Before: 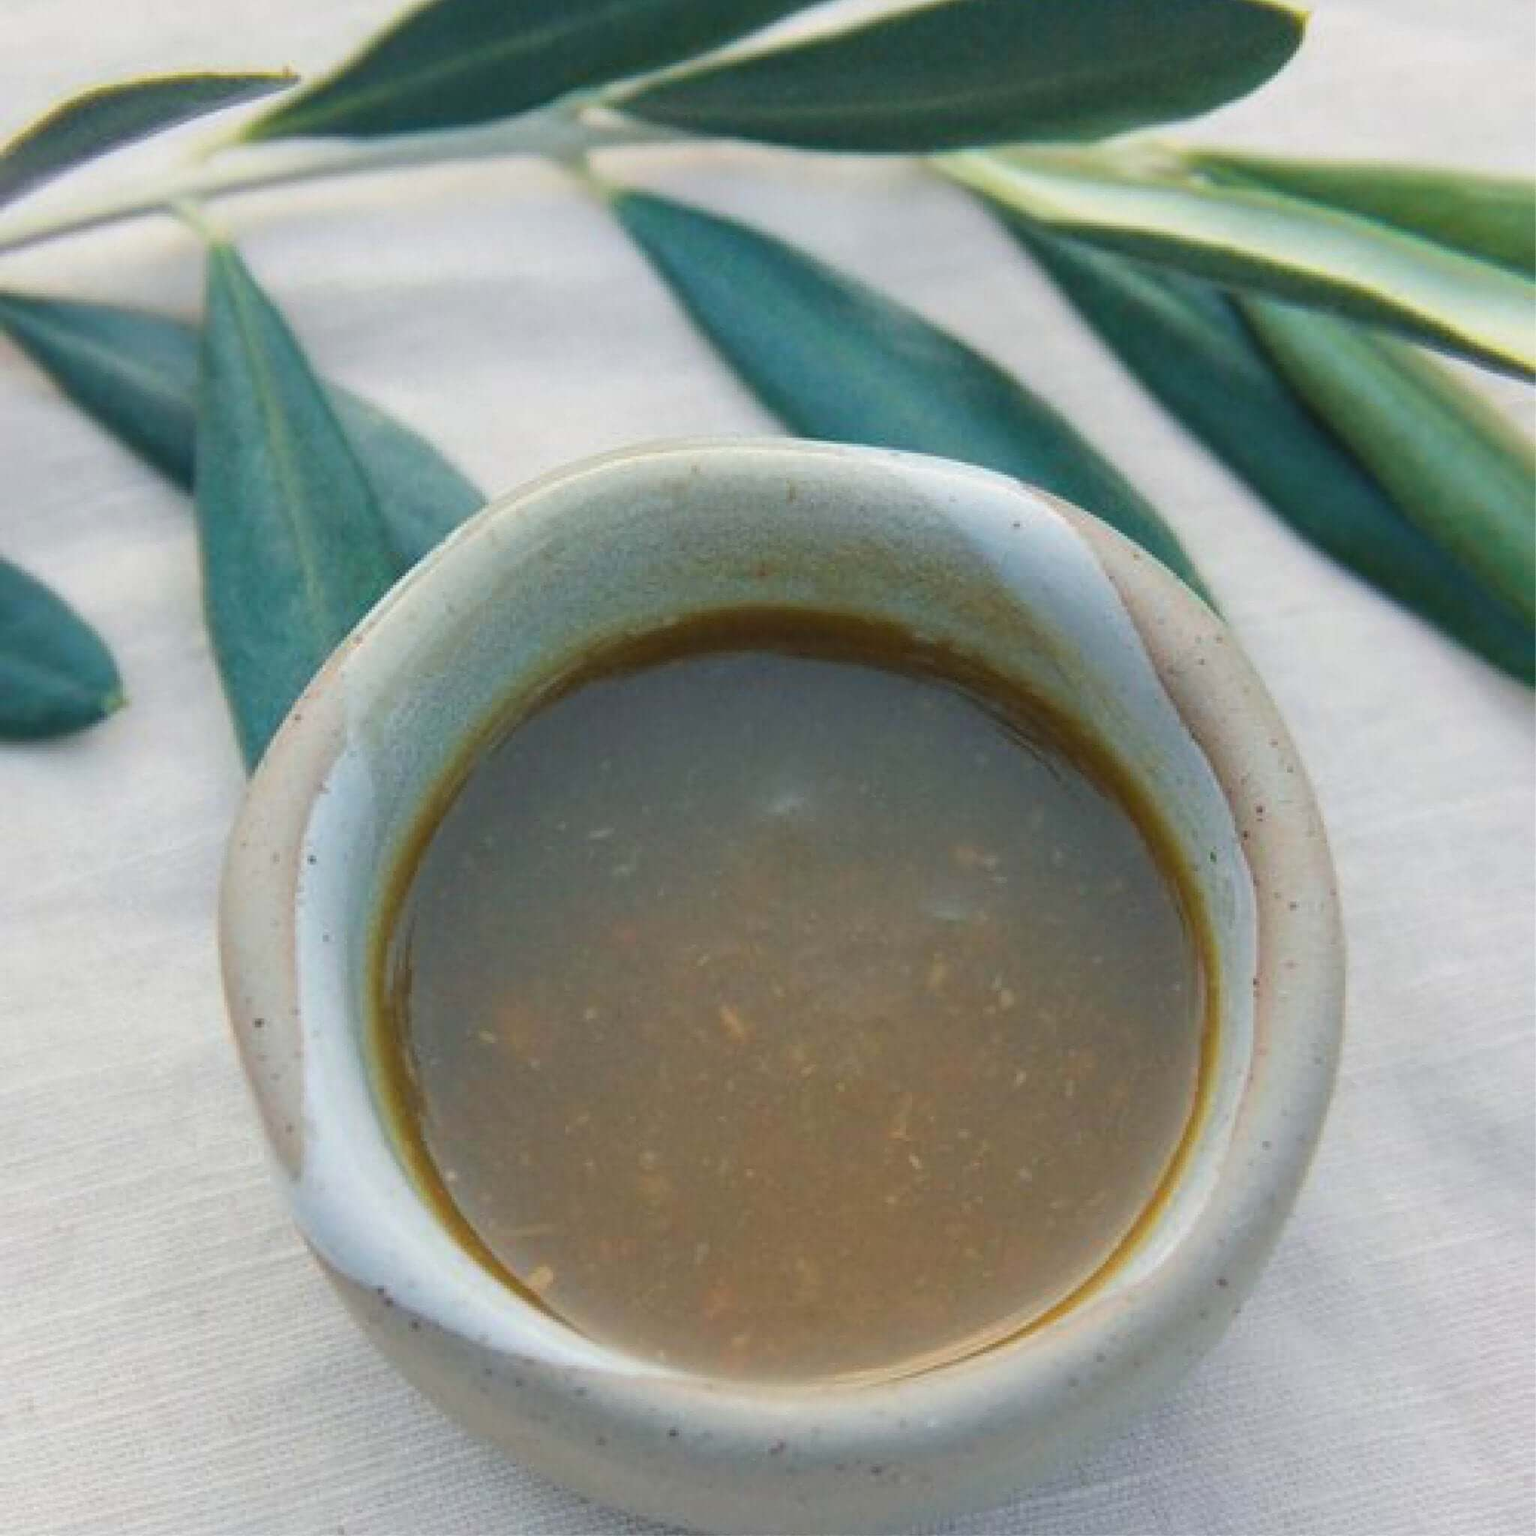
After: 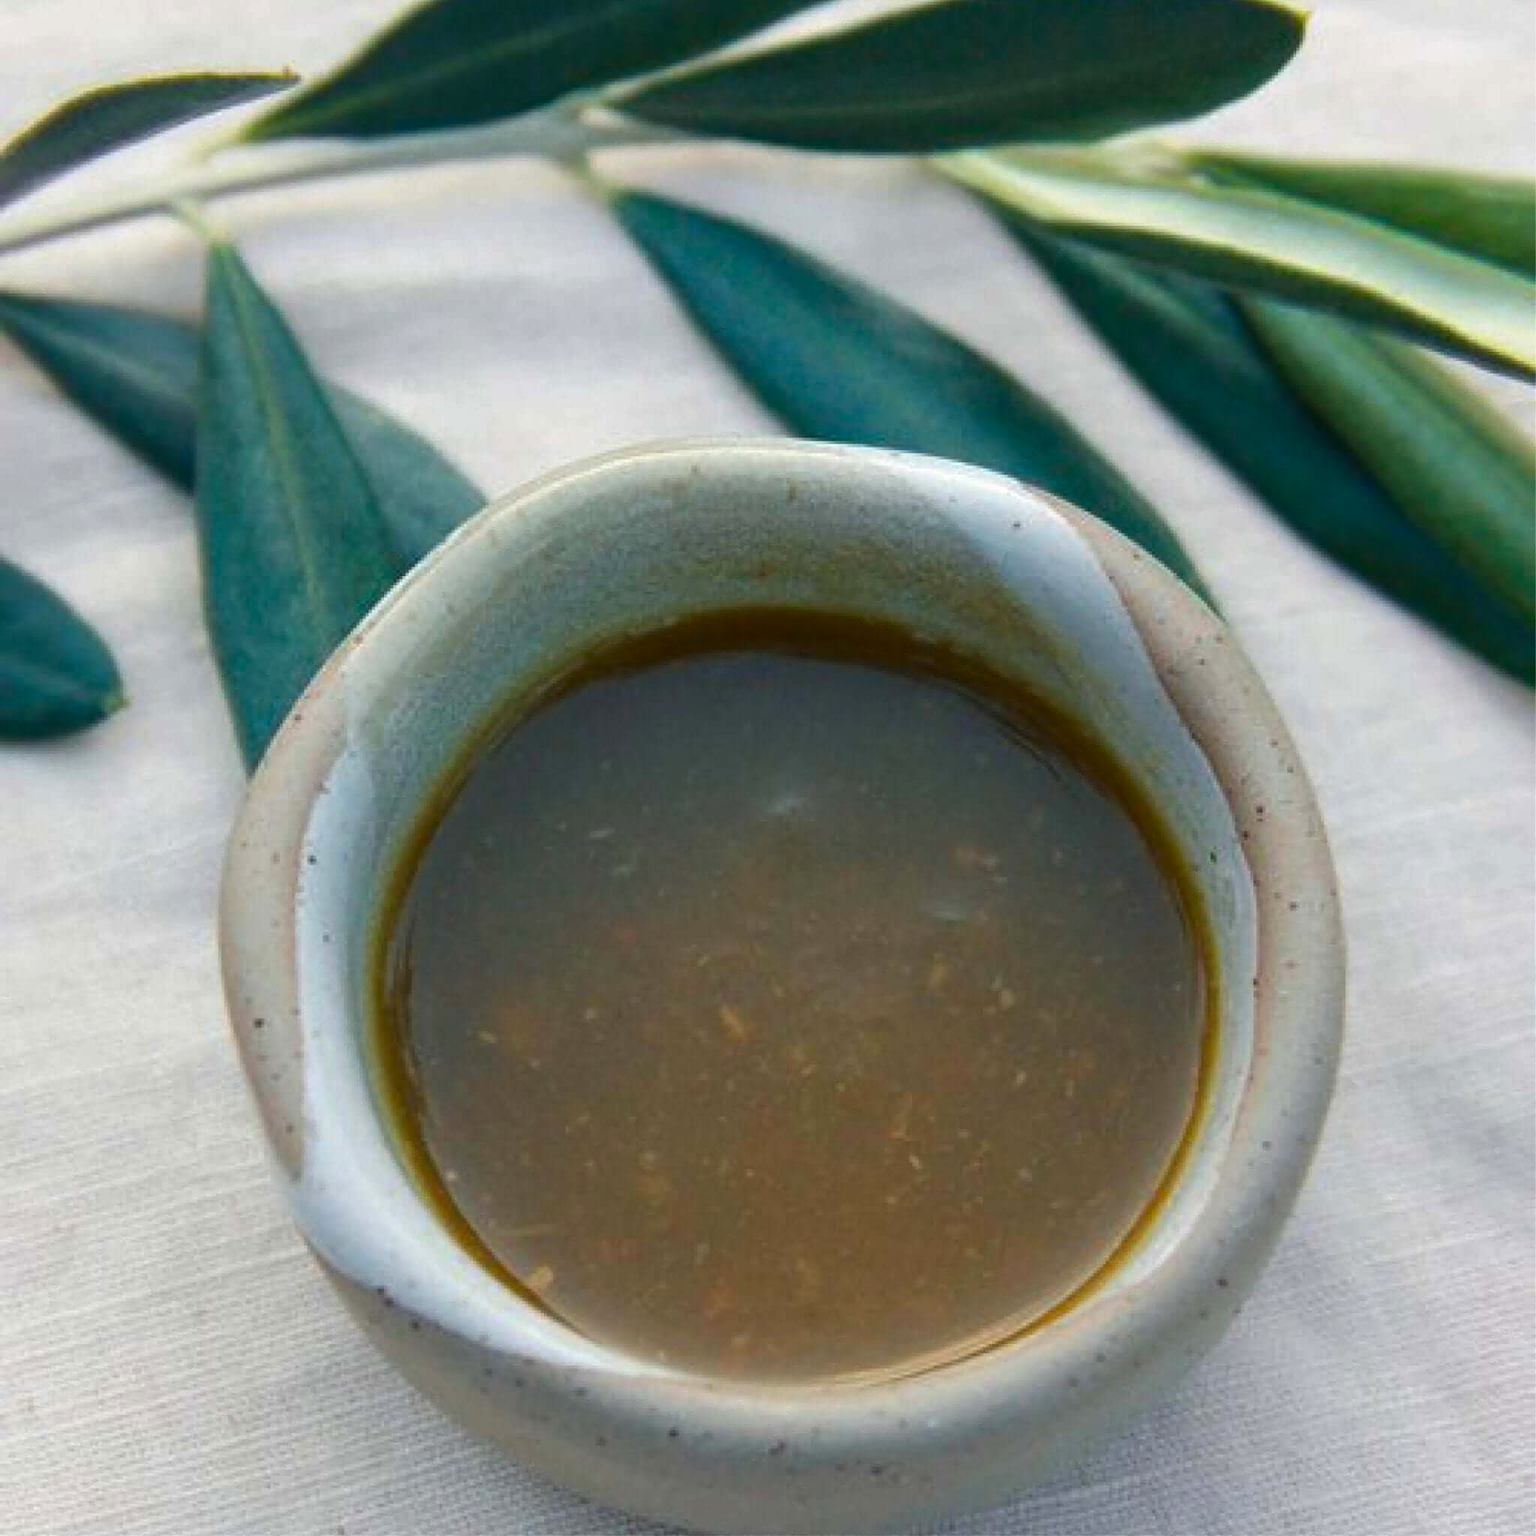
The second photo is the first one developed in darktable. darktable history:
exposure: exposure 0.207 EV, compensate highlight preservation false
contrast brightness saturation: brightness -0.2, saturation 0.08
